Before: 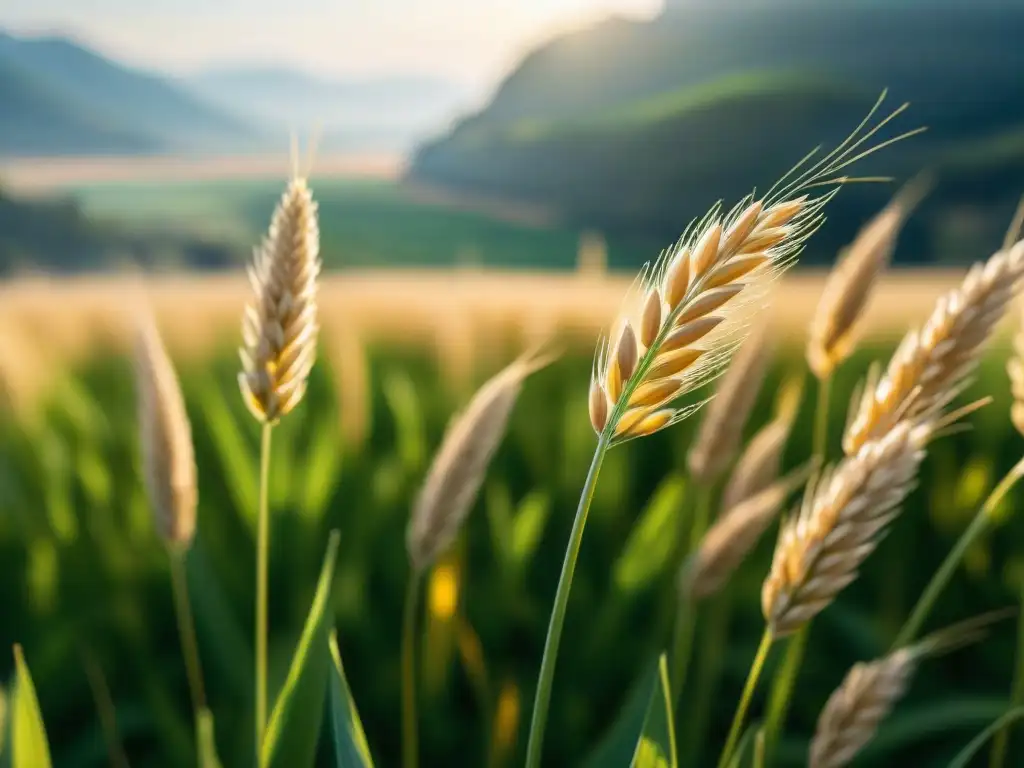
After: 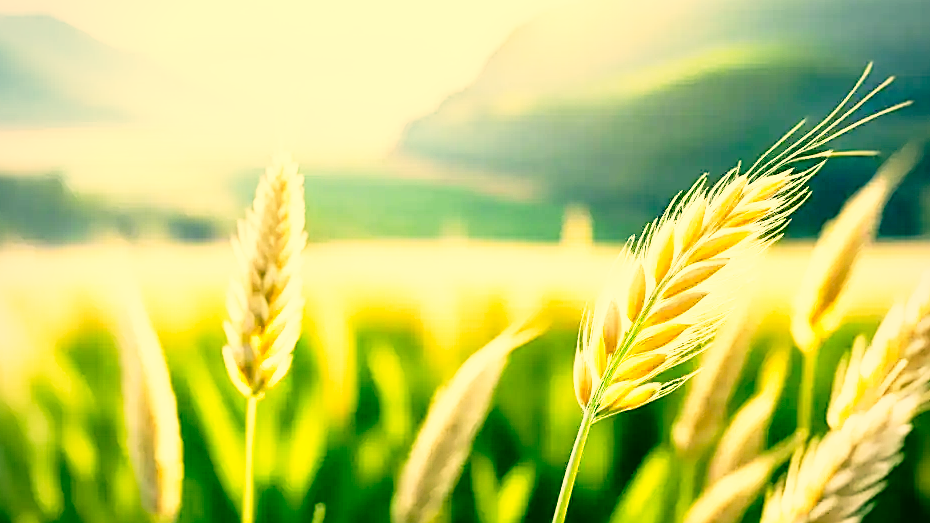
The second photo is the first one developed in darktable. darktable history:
crop: left 1.51%, top 3.409%, right 7.593%, bottom 28.416%
sharpen: on, module defaults
color correction: highlights a* 5.63, highlights b* 32.99, shadows a* -25.86, shadows b* 3.84
vignetting: fall-off radius 82.31%, brightness -0.279
exposure: exposure 0.201 EV, compensate exposure bias true, compensate highlight preservation false
base curve: curves: ch0 [(0, 0) (0.012, 0.01) (0.073, 0.168) (0.31, 0.711) (0.645, 0.957) (1, 1)], preserve colors none
tone equalizer: -8 EV -0.401 EV, -7 EV -0.418 EV, -6 EV -0.31 EV, -5 EV -0.208 EV, -3 EV 0.212 EV, -2 EV 0.332 EV, -1 EV 0.386 EV, +0 EV 0.401 EV
